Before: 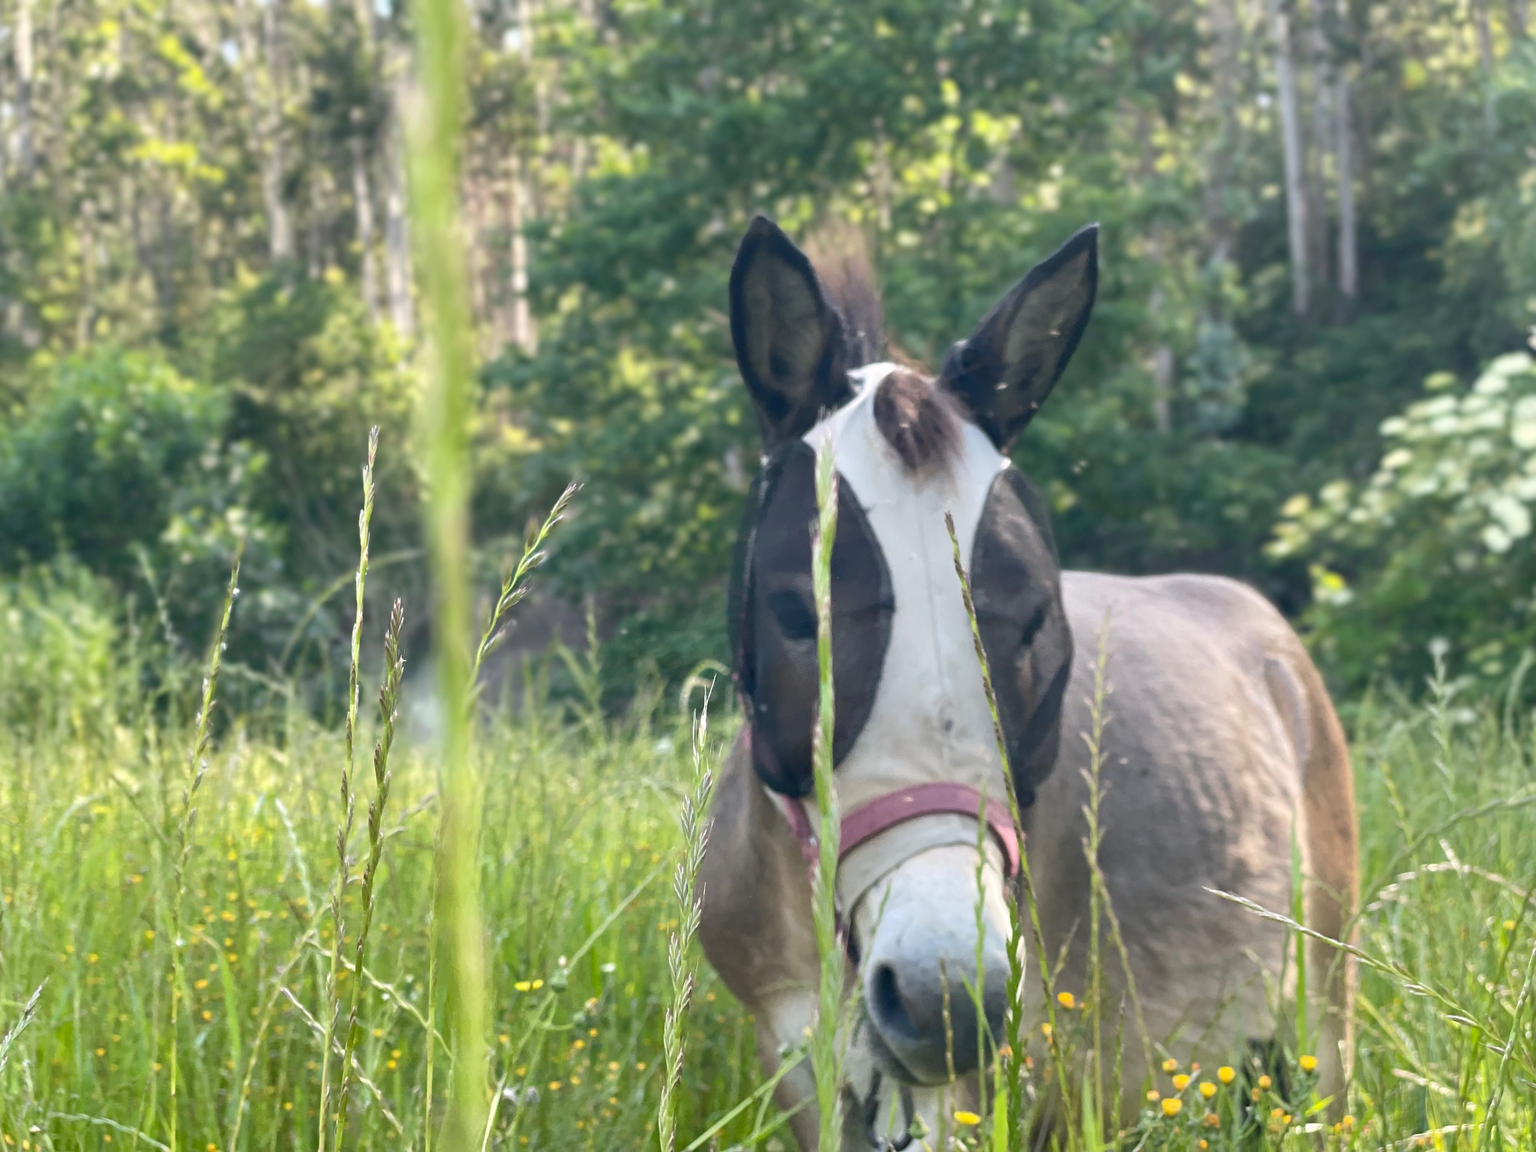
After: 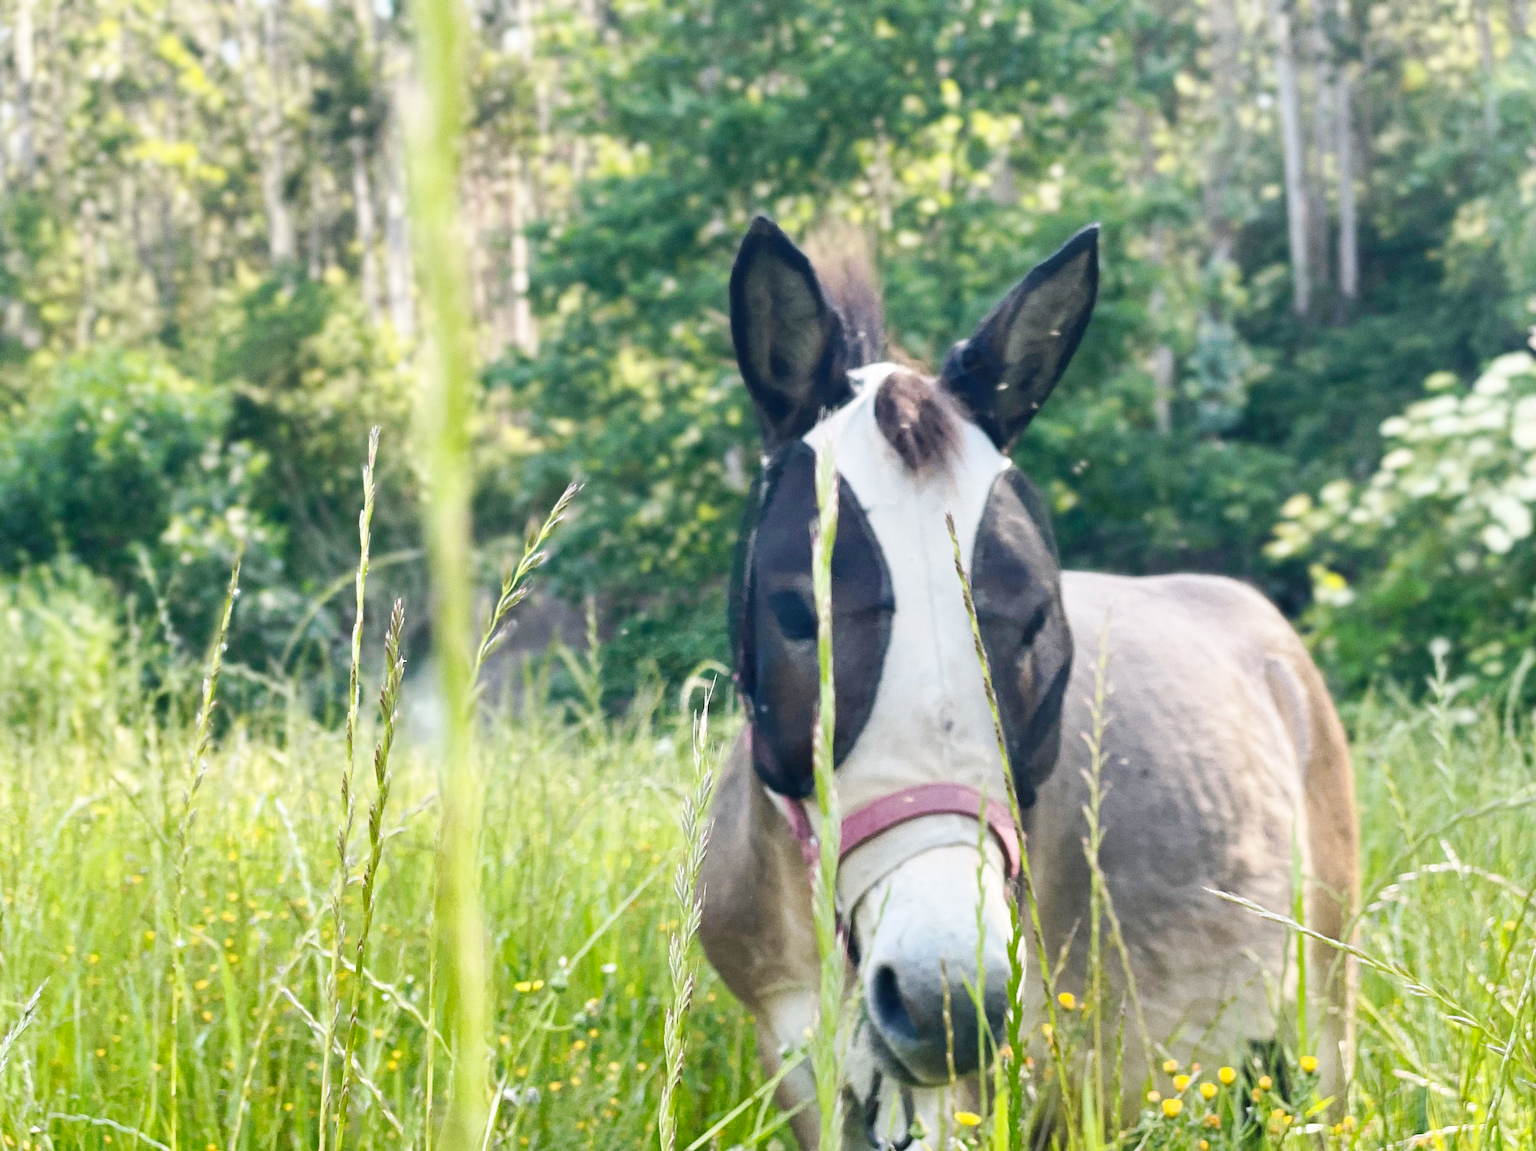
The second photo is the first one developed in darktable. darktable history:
base curve: curves: ch0 [(0, 0) (0.032, 0.025) (0.121, 0.166) (0.206, 0.329) (0.605, 0.79) (1, 1)], preserve colors none
grain: coarseness 0.09 ISO
